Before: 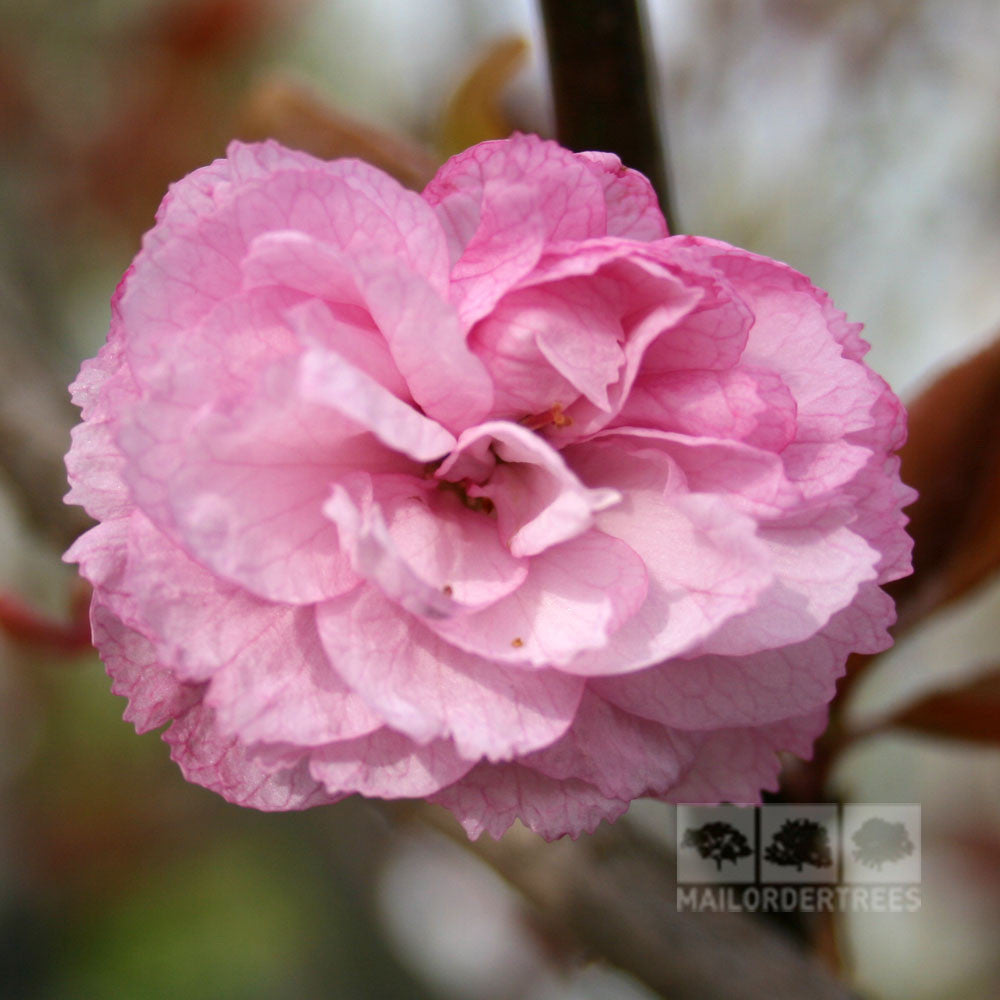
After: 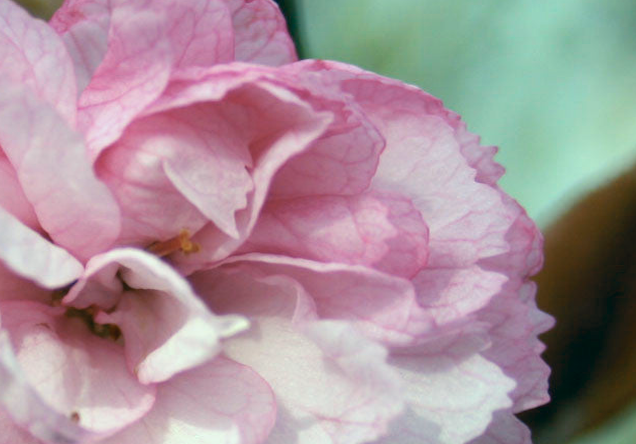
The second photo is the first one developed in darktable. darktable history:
exposure: black level correction 0.002, exposure 0.15 EV, compensate highlight preservation false
color correction: highlights a* -20.08, highlights b* 9.8, shadows a* -20.4, shadows b* -10.76
crop: left 36.005%, top 18.293%, right 0.31%, bottom 38.444%
rotate and perspective: lens shift (horizontal) -0.055, automatic cropping off
